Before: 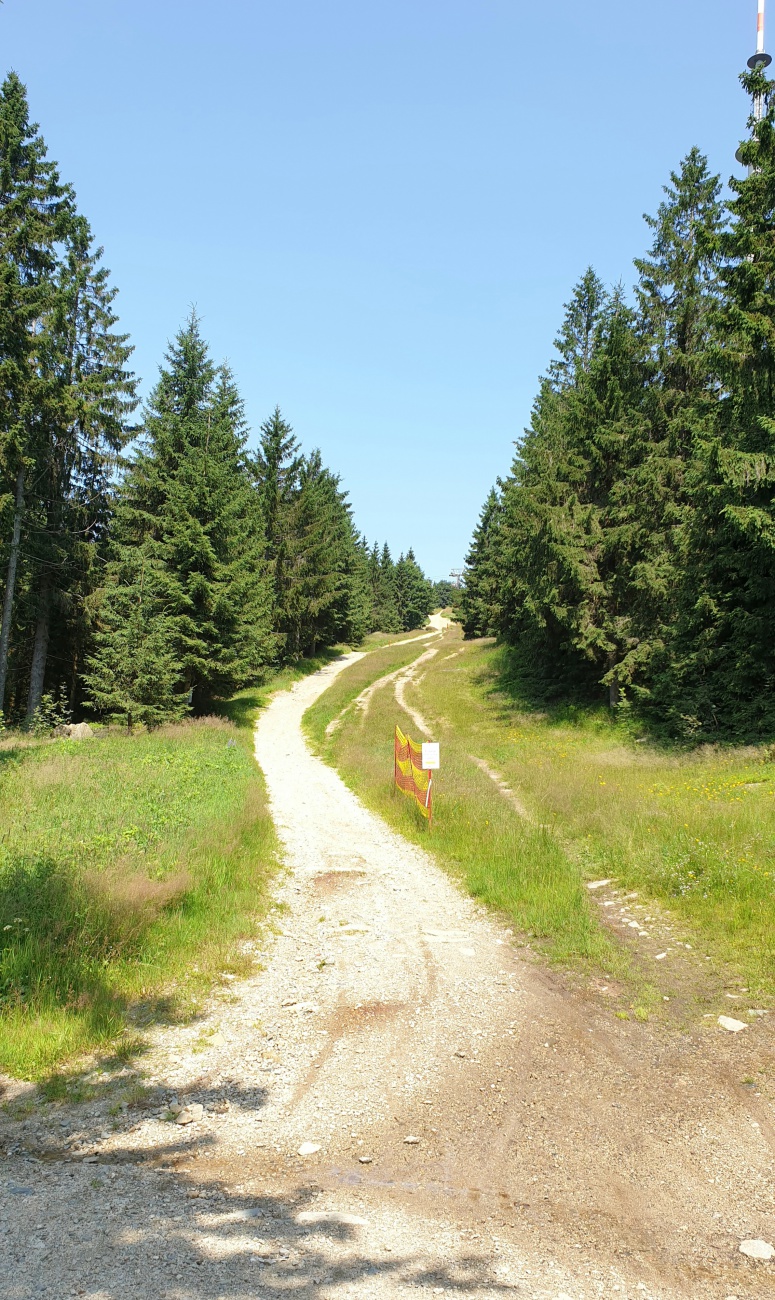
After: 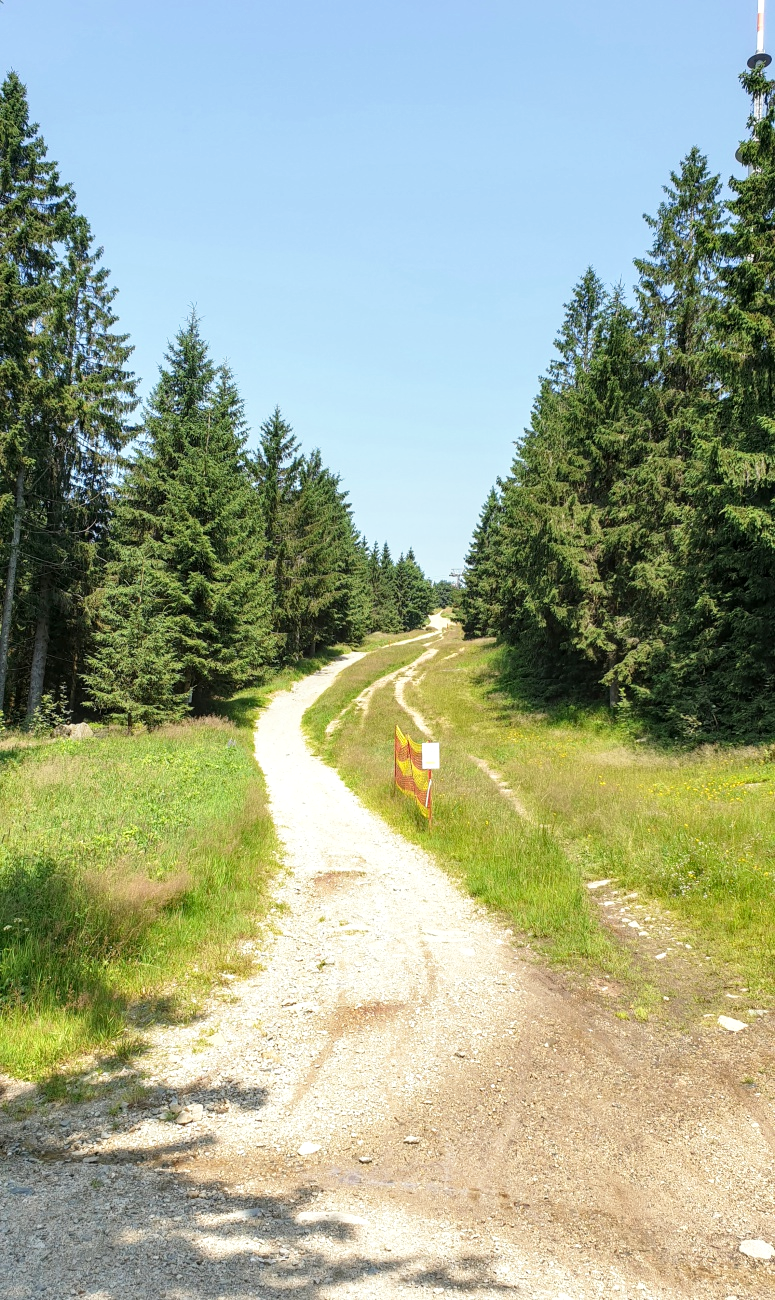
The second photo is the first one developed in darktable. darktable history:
local contrast: on, module defaults
tone curve: curves: ch0 [(0, 0) (0.003, 0.003) (0.011, 0.012) (0.025, 0.026) (0.044, 0.047) (0.069, 0.073) (0.1, 0.105) (0.136, 0.143) (0.177, 0.187) (0.224, 0.237) (0.277, 0.293) (0.335, 0.354) (0.399, 0.422) (0.468, 0.495) (0.543, 0.574) (0.623, 0.659) (0.709, 0.749) (0.801, 0.846) (0.898, 0.932) (1, 1)], preserve colors none
